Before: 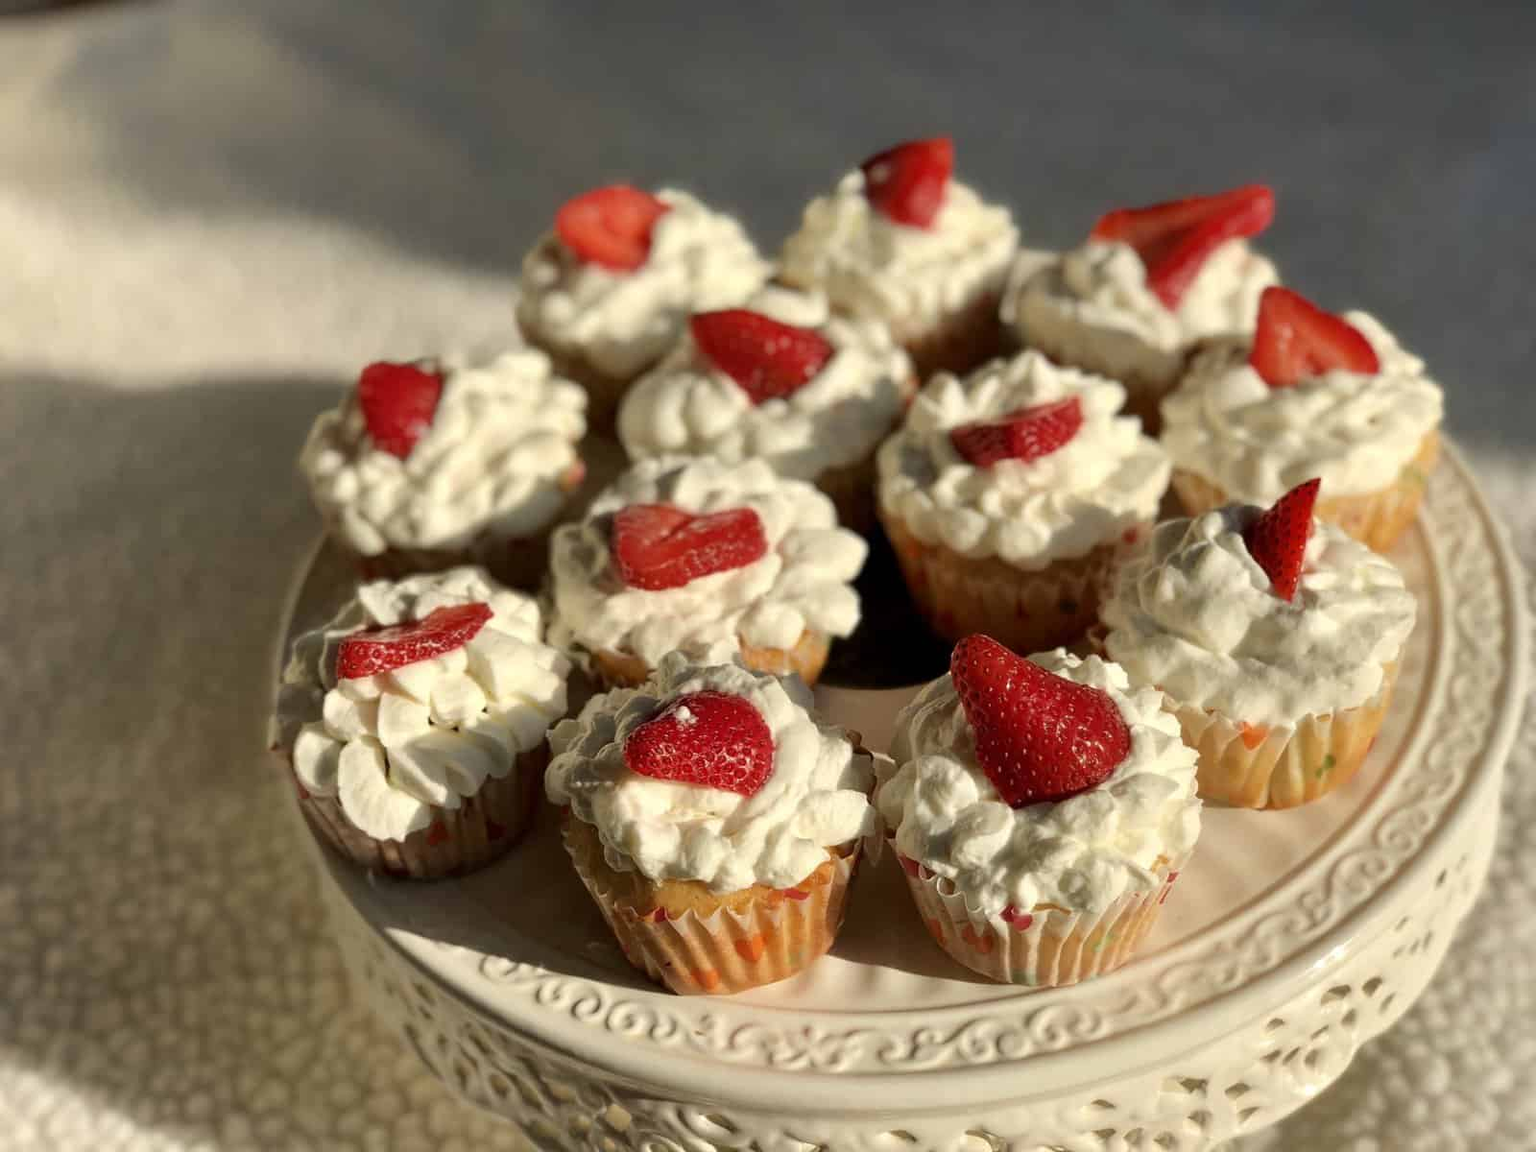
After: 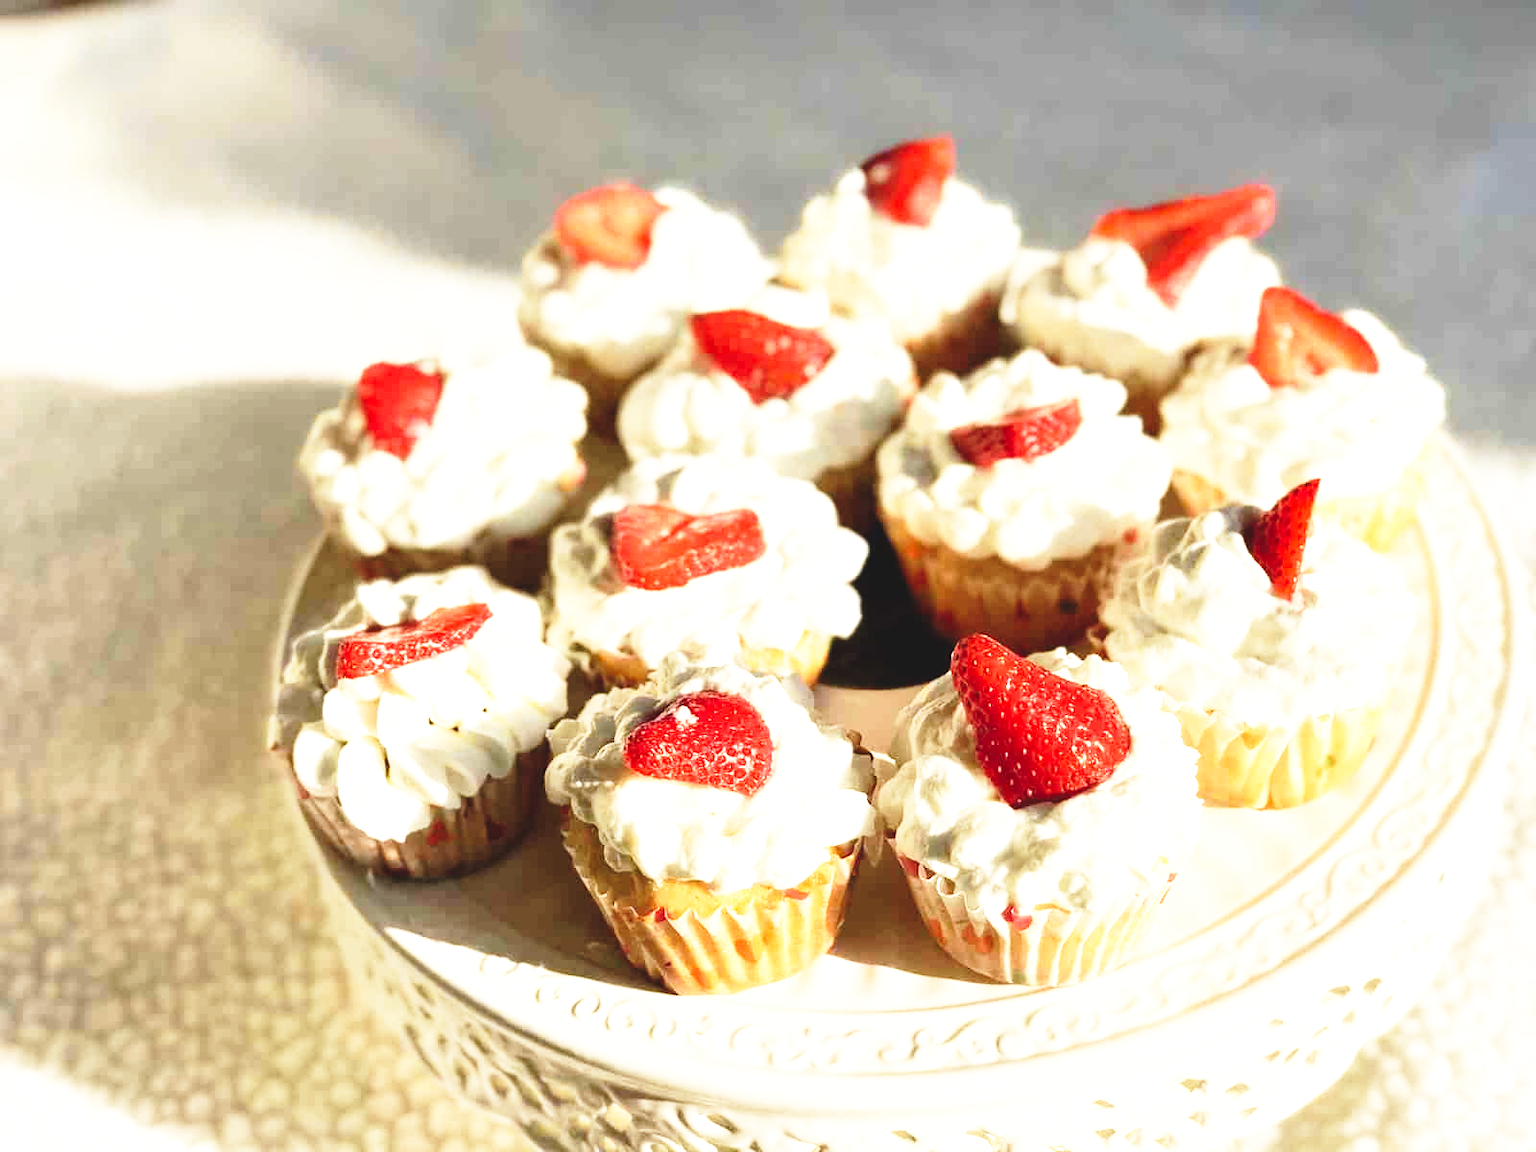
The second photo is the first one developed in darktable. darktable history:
exposure: black level correction -0.005, exposure 1 EV, compensate highlight preservation false
base curve: curves: ch0 [(0, 0) (0.026, 0.03) (0.109, 0.232) (0.351, 0.748) (0.669, 0.968) (1, 1)], preserve colors none
